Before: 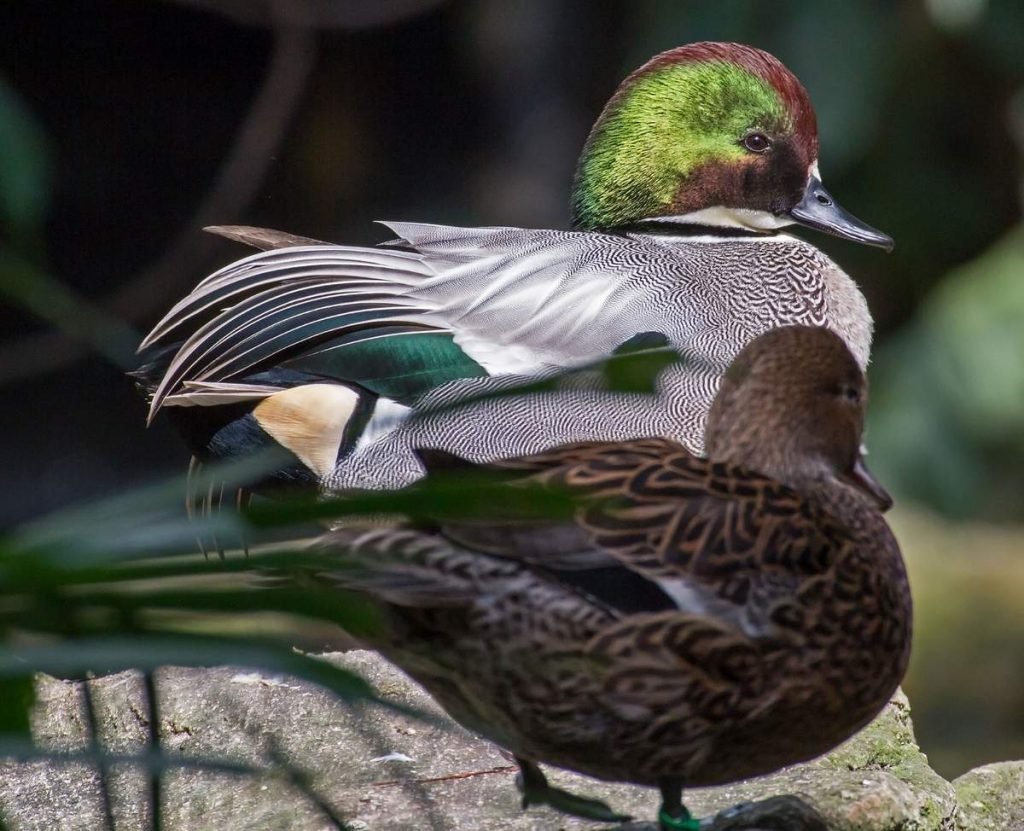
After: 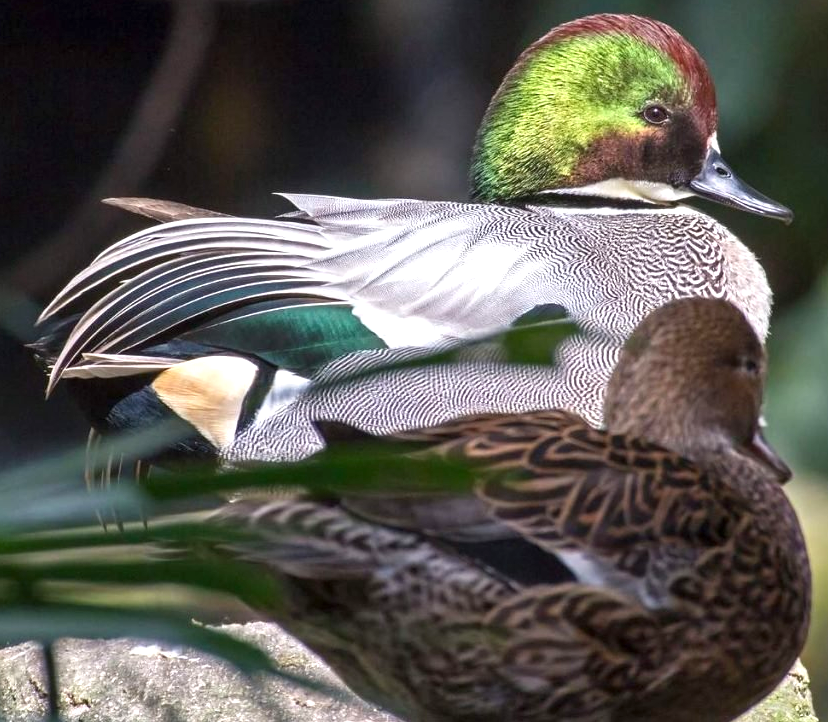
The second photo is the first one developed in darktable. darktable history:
exposure: exposure 0.781 EV, compensate highlight preservation false
crop: left 9.929%, top 3.475%, right 9.188%, bottom 9.529%
contrast equalizer: y [[0.5 ×6], [0.5 ×6], [0.5, 0.5, 0.501, 0.545, 0.707, 0.863], [0 ×6], [0 ×6]]
